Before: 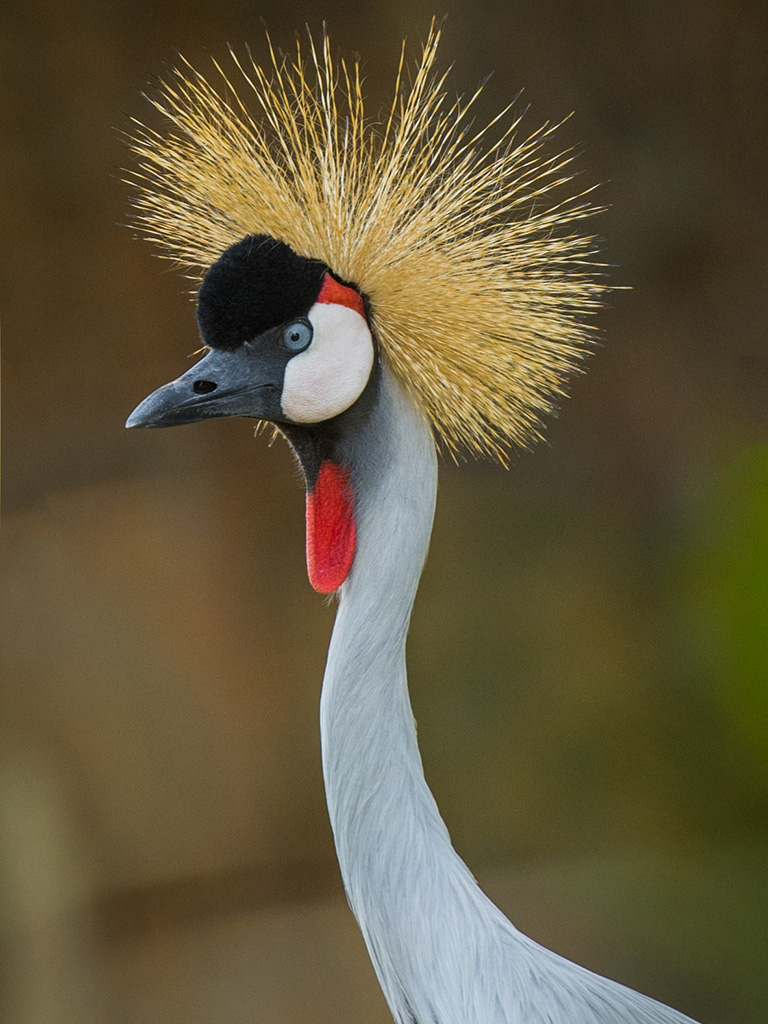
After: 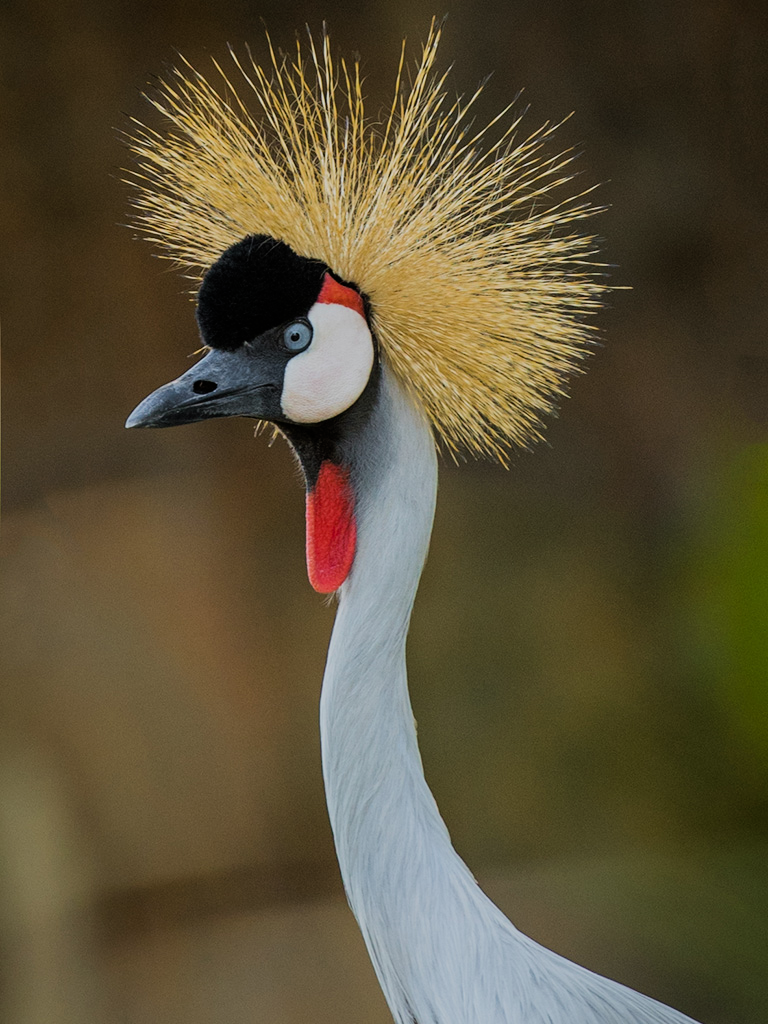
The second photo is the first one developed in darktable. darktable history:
filmic rgb: black relative exposure -7.65 EV, white relative exposure 4.56 EV, hardness 3.61, contrast 1.055, color science v6 (2022), iterations of high-quality reconstruction 0
